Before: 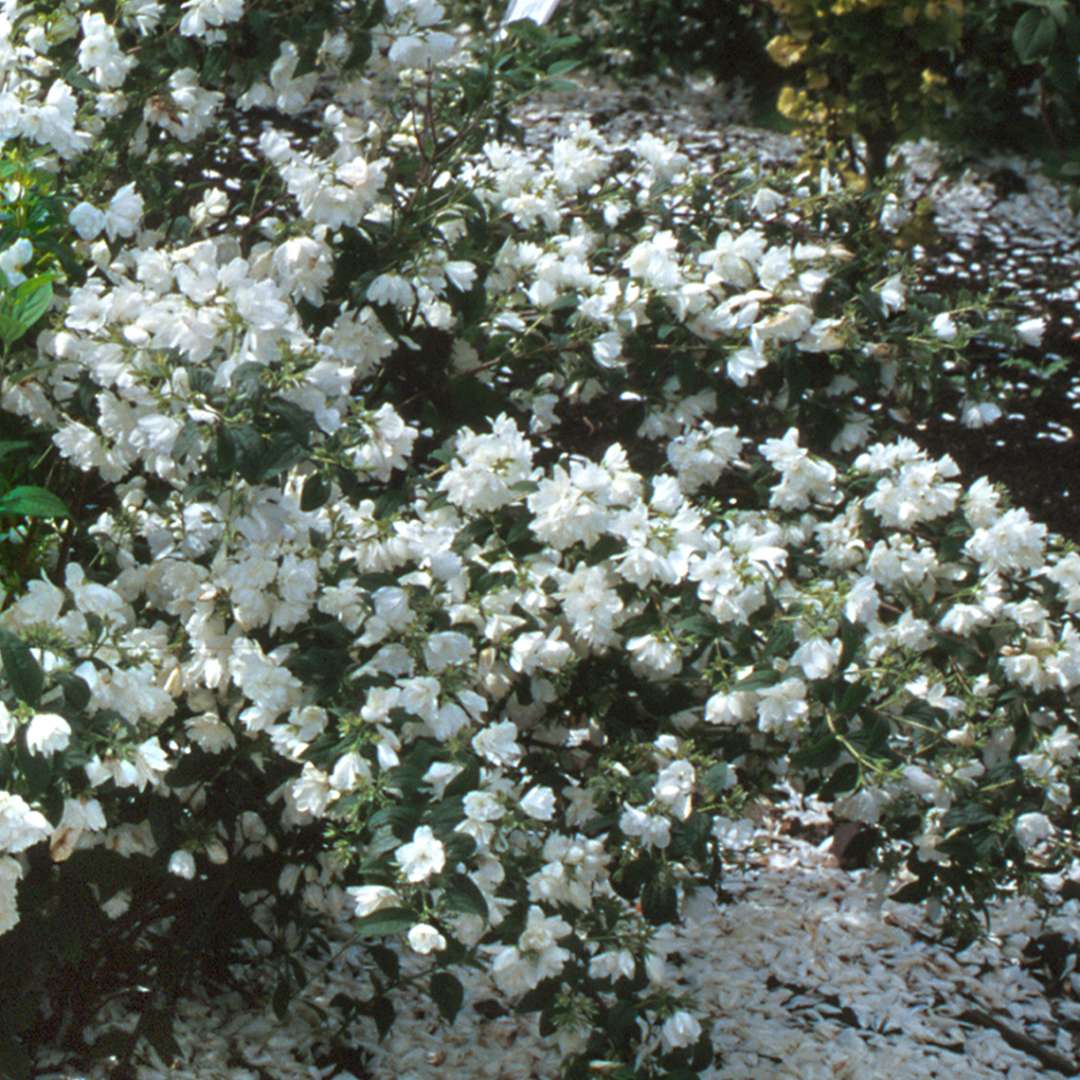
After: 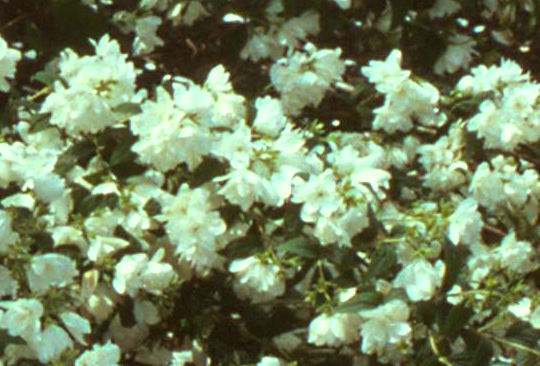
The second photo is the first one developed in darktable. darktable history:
crop: left 36.779%, top 35.01%, right 13.206%, bottom 31.072%
color balance rgb: power › chroma 2.501%, power › hue 69.22°, highlights gain › luminance 15.305%, highlights gain › chroma 7.117%, highlights gain › hue 123.36°, perceptual saturation grading › global saturation 0.78%, global vibrance 20%
